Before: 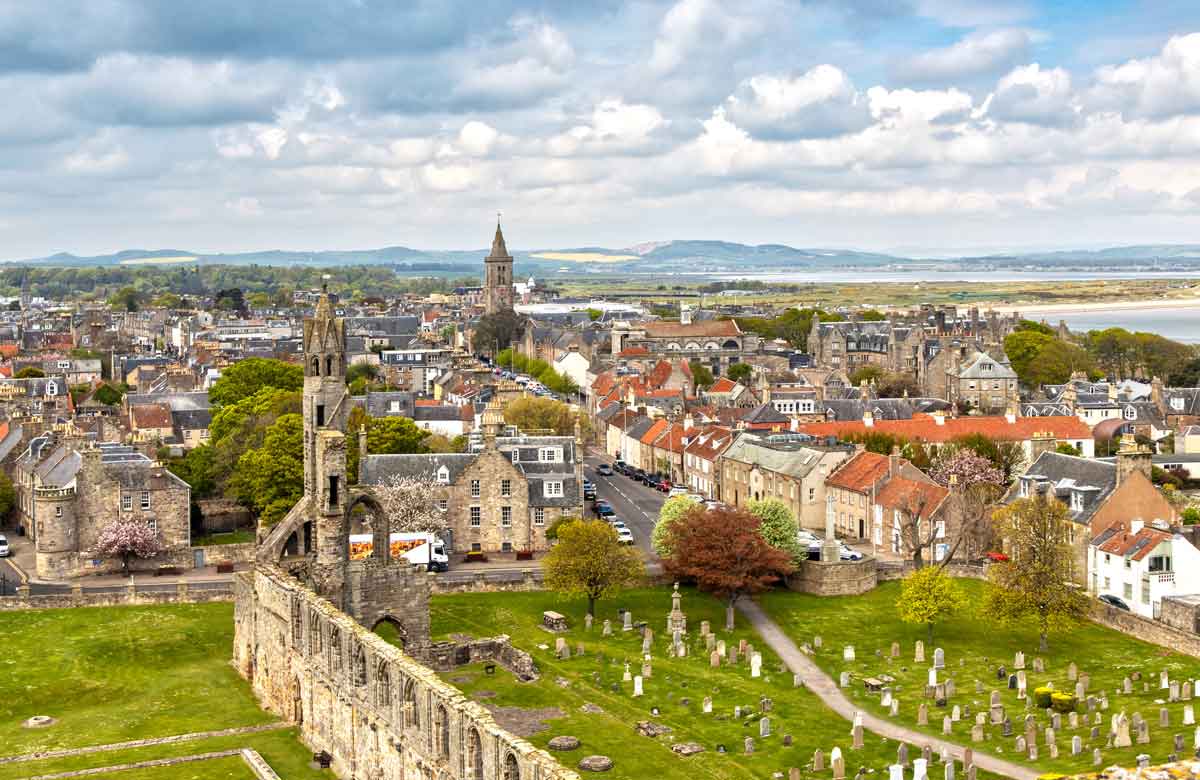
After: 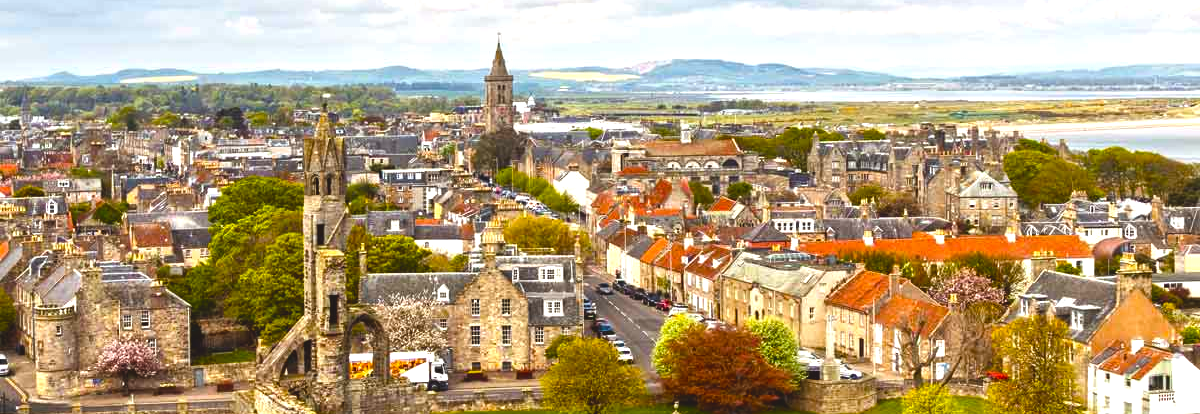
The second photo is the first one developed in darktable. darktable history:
crop and rotate: top 23.238%, bottom 23.576%
color balance rgb: power › luminance -3.987%, power › chroma 0.548%, power › hue 39.1°, global offset › luminance 1.519%, perceptual saturation grading › global saturation 36.206%, perceptual saturation grading › shadows 34.536%, perceptual brilliance grading › highlights 10.29%, perceptual brilliance grading › shadows -4.791%
